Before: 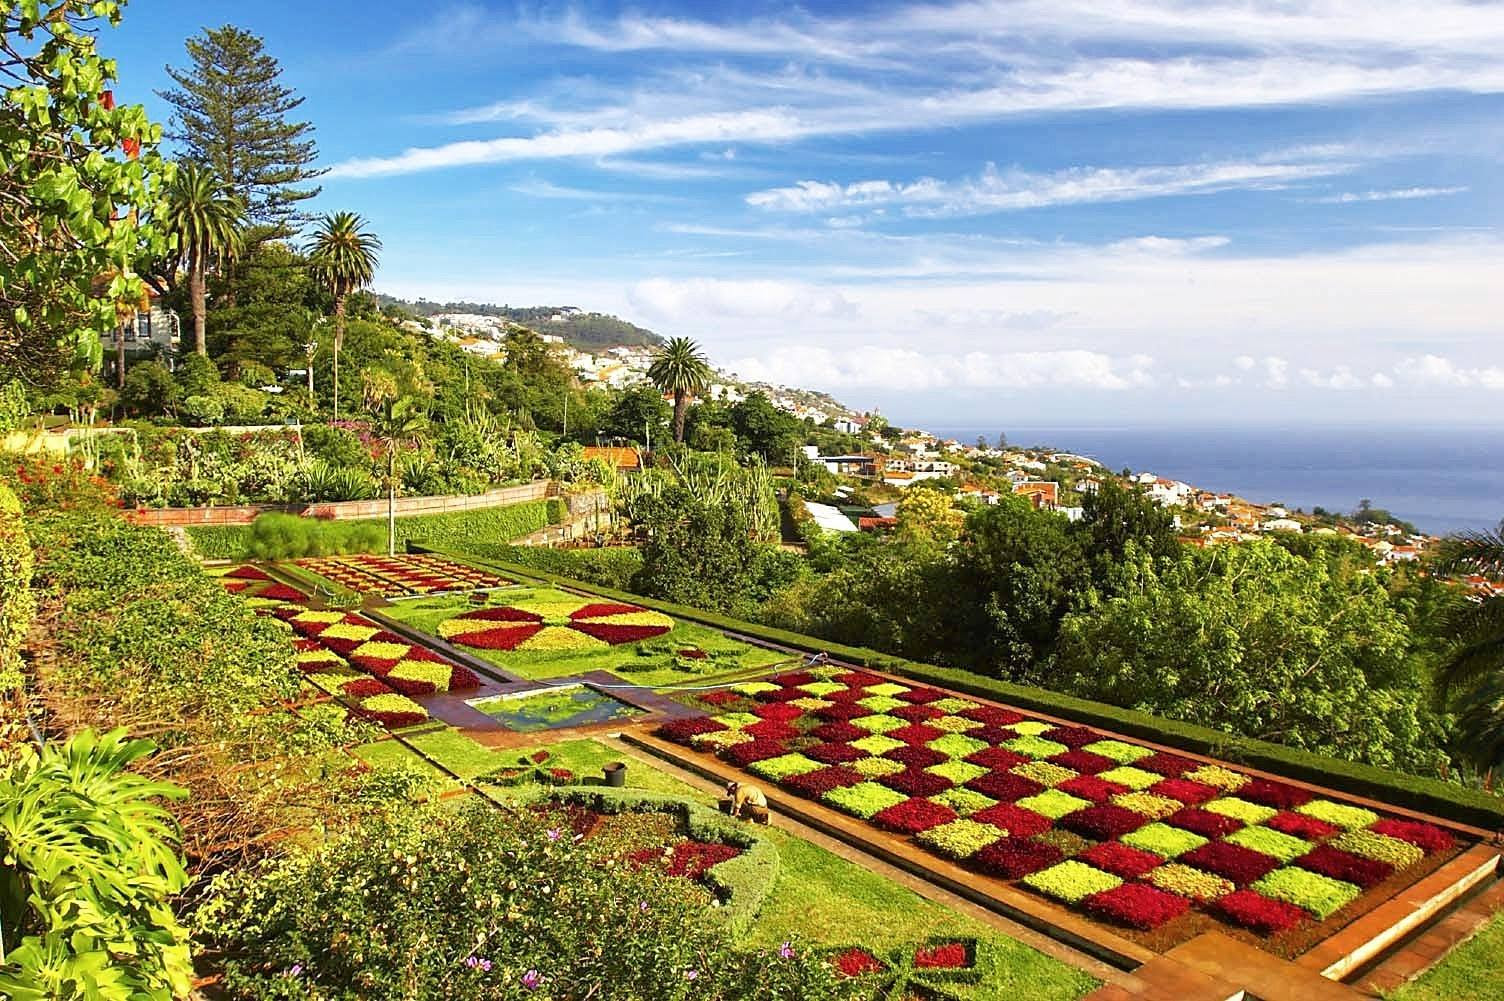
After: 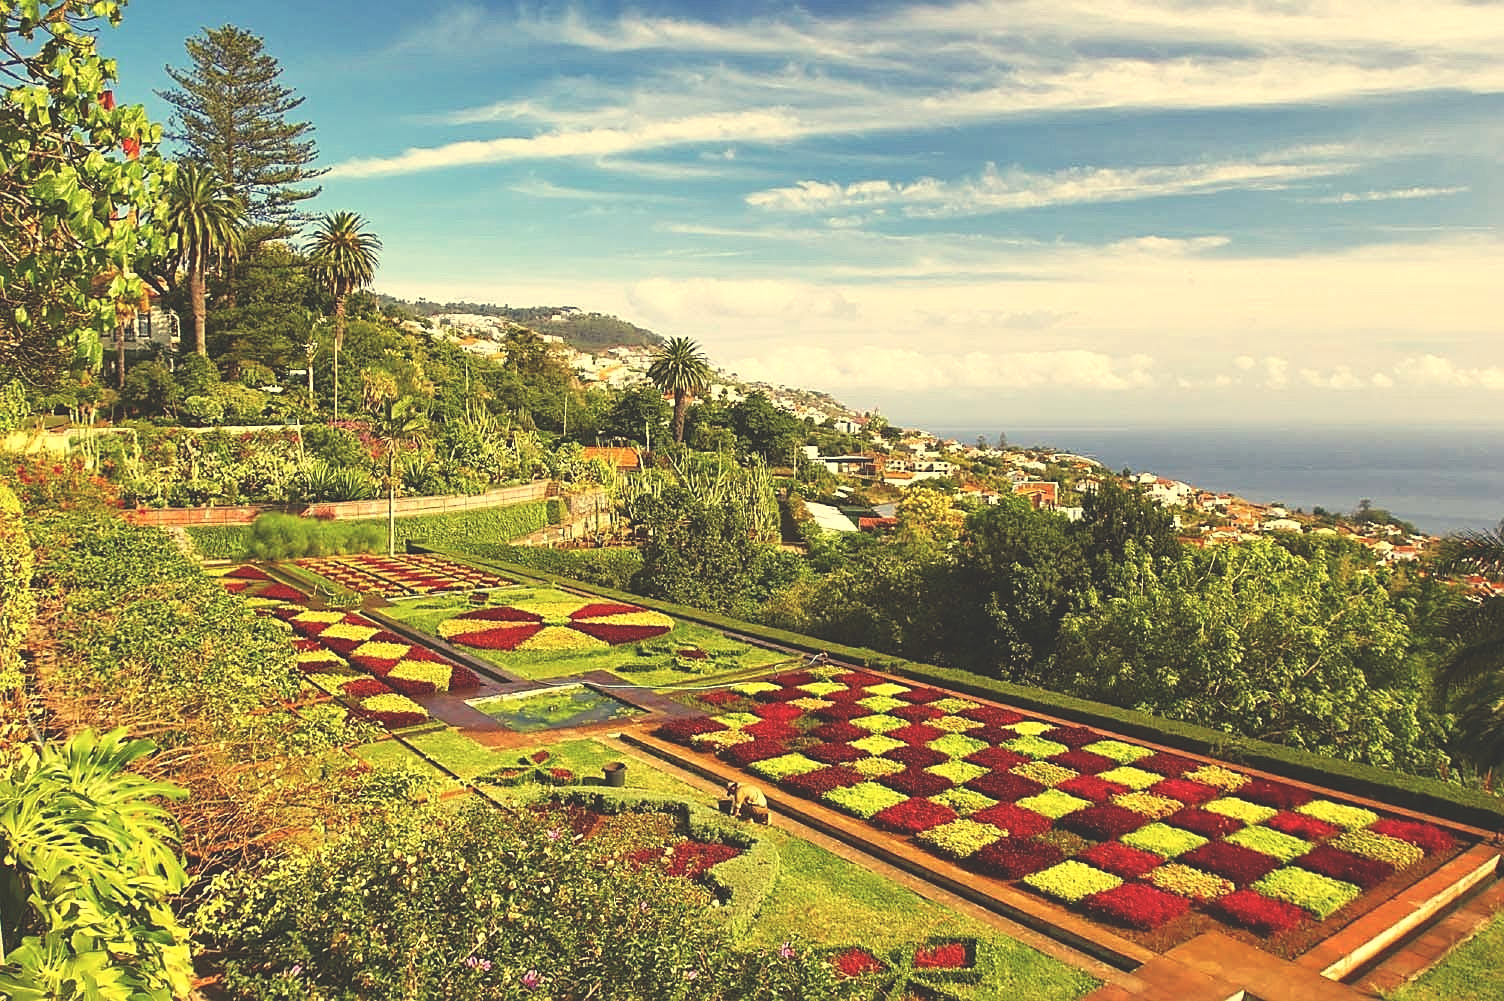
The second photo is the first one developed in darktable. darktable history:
sharpen: amount 0.2
white balance: red 1.08, blue 0.791
exposure: black level correction -0.028, compensate highlight preservation false
